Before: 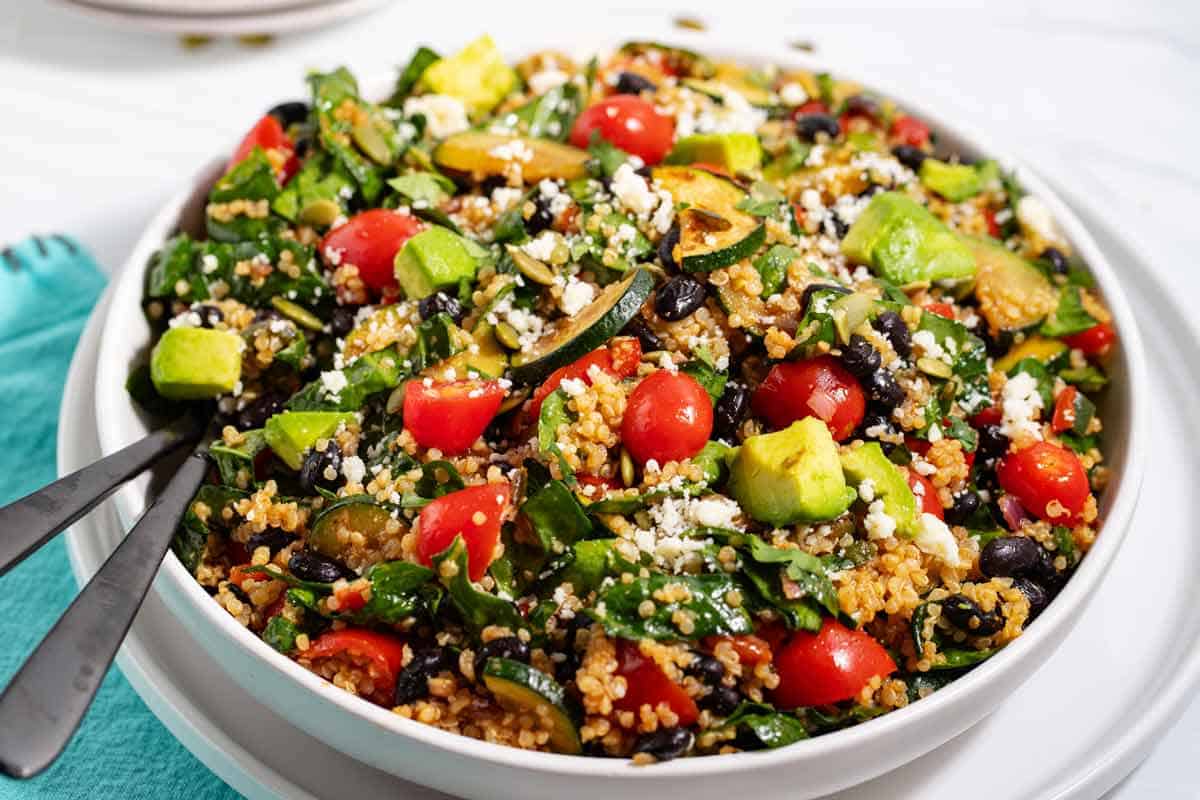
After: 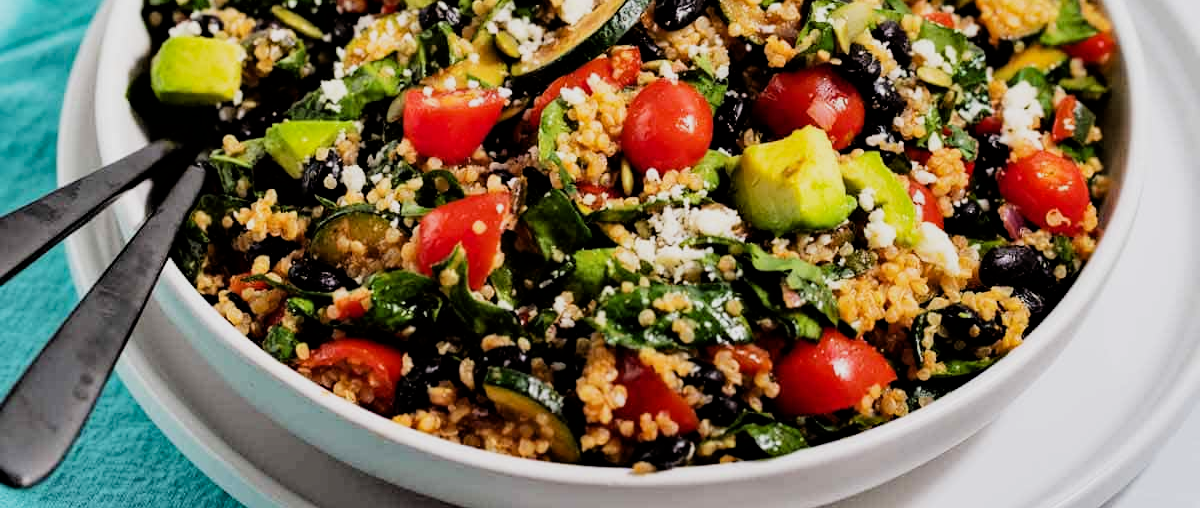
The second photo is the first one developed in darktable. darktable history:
crop and rotate: top 36.435%
filmic rgb: black relative exposure -5 EV, hardness 2.88, contrast 1.3, highlights saturation mix -30%
haze removal: compatibility mode true, adaptive false
